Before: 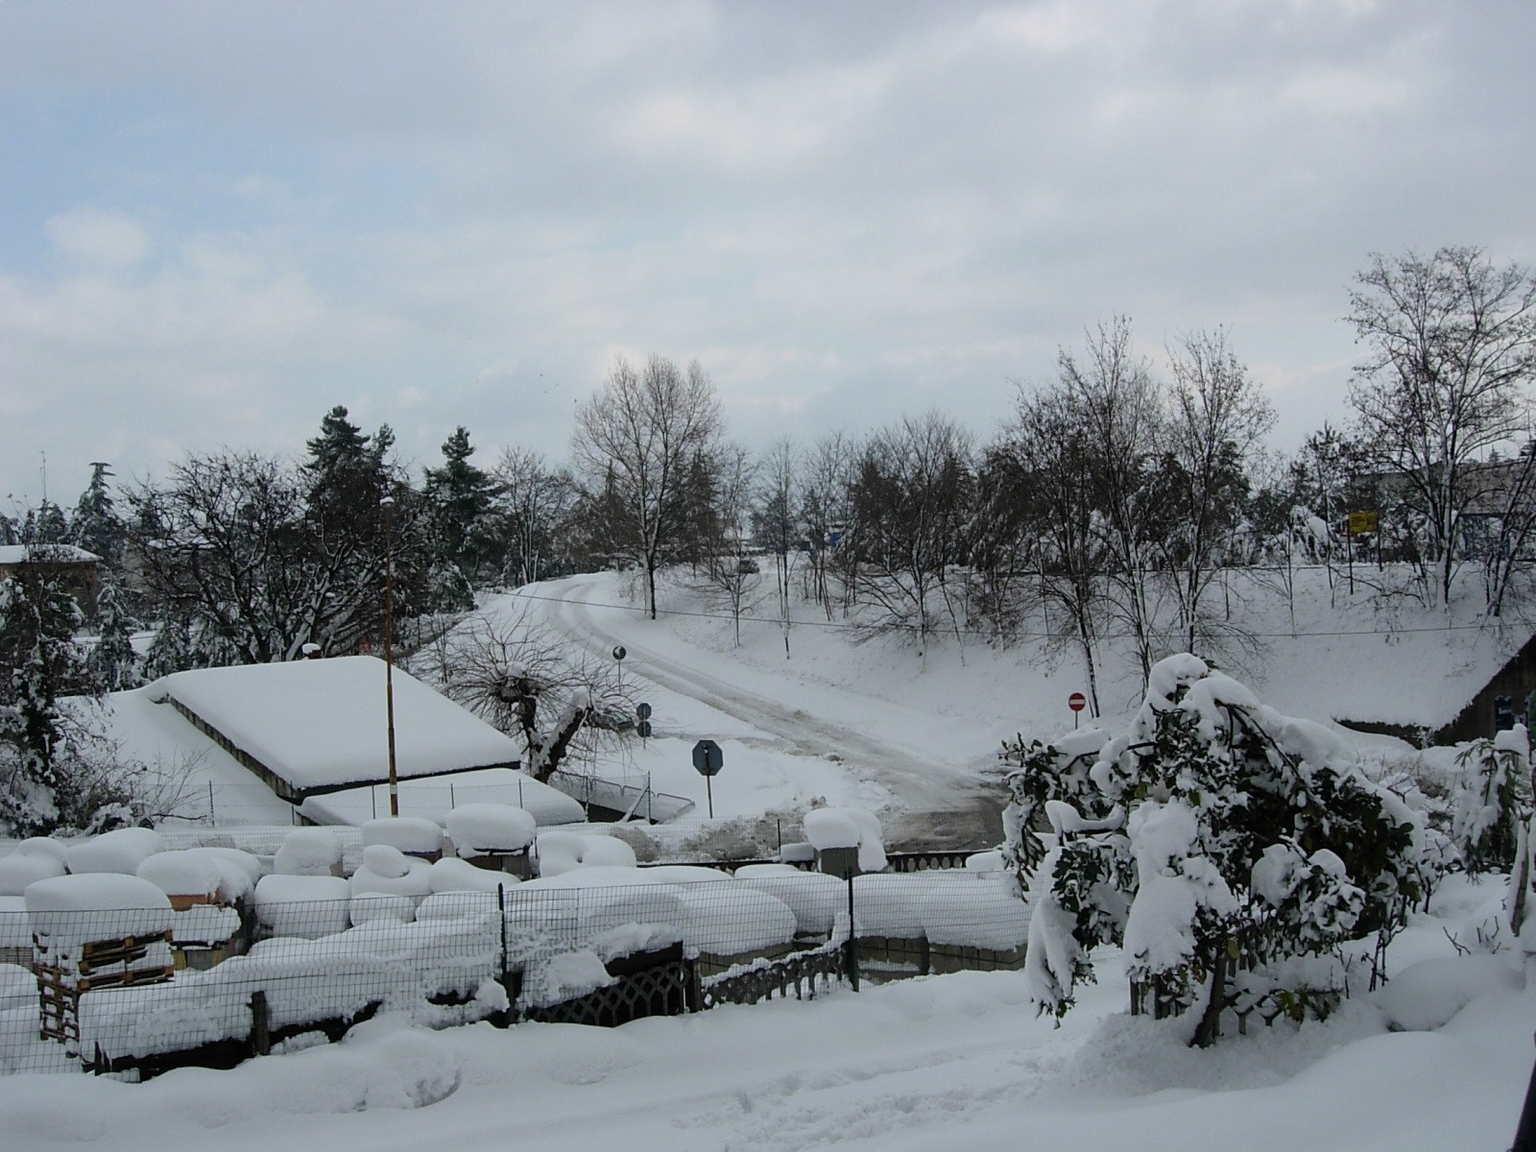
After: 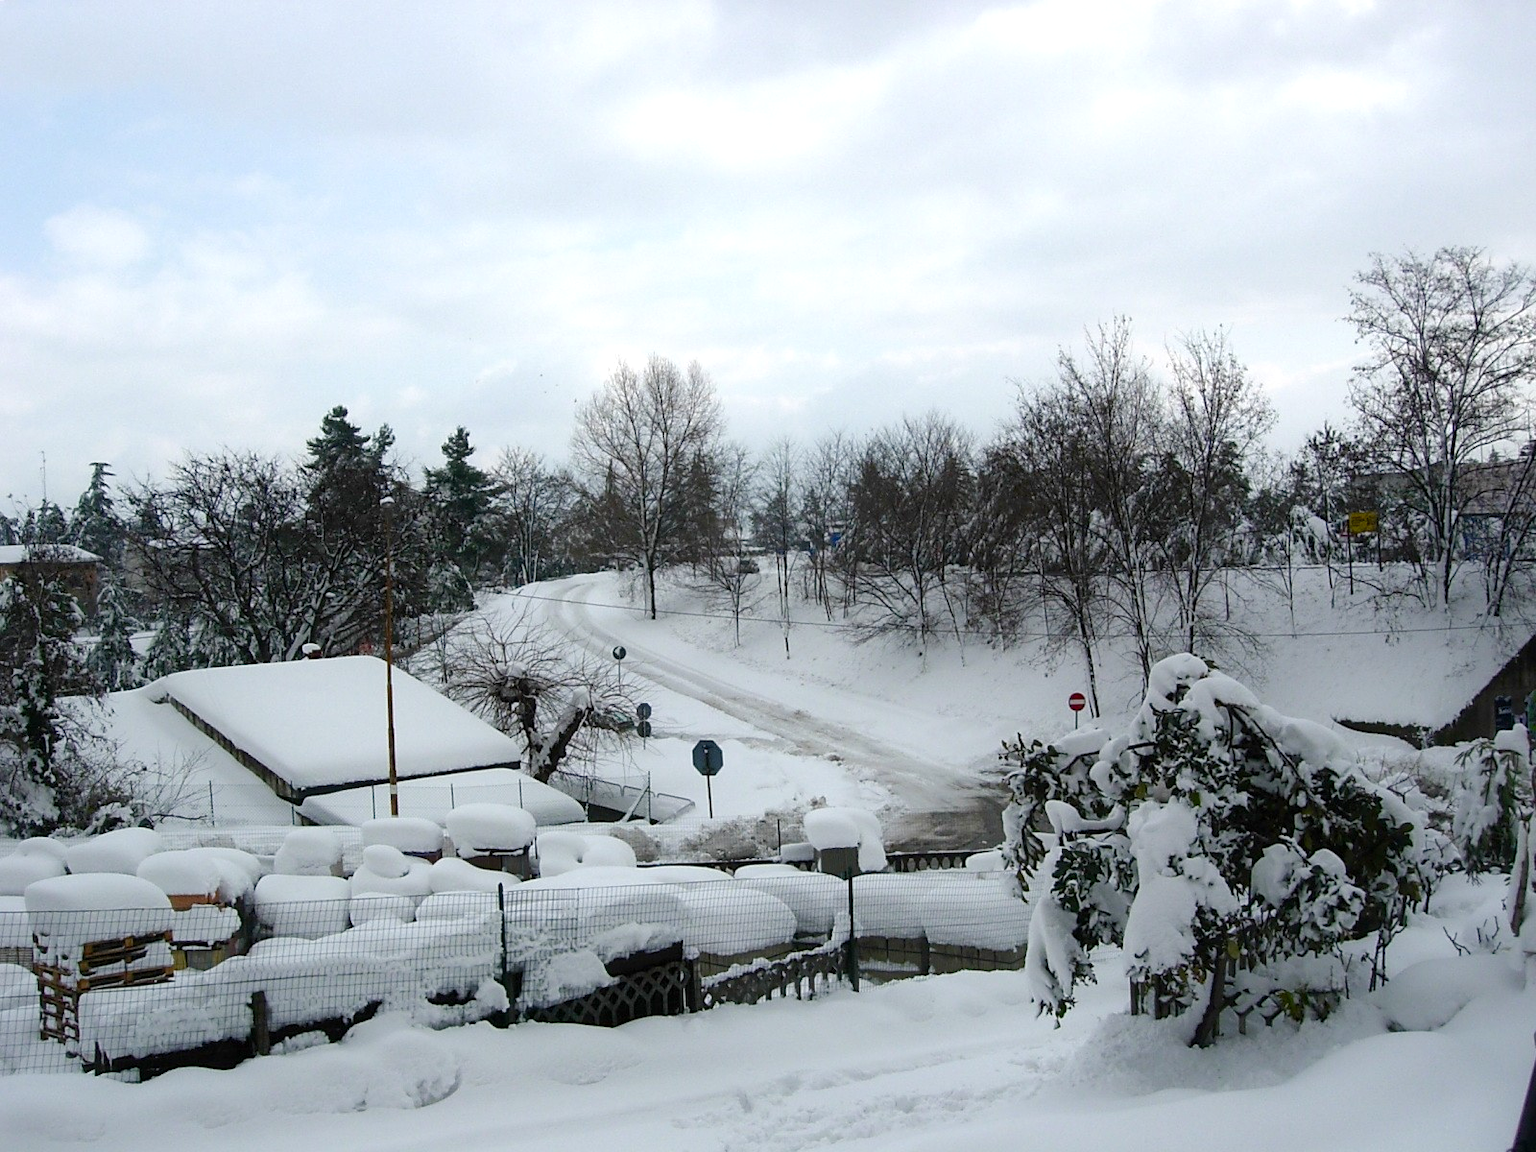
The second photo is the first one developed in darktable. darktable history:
tone equalizer: -8 EV -0.001 EV, -7 EV 0.001 EV, -6 EV -0.002 EV, -5 EV -0.003 EV, -4 EV -0.062 EV, -3 EV -0.222 EV, -2 EV -0.267 EV, -1 EV 0.105 EV, +0 EV 0.303 EV
color balance rgb: perceptual saturation grading › global saturation 20%, perceptual saturation grading › highlights -50%, perceptual saturation grading › shadows 30%, perceptual brilliance grading › global brilliance 10%, perceptual brilliance grading › shadows 15%
